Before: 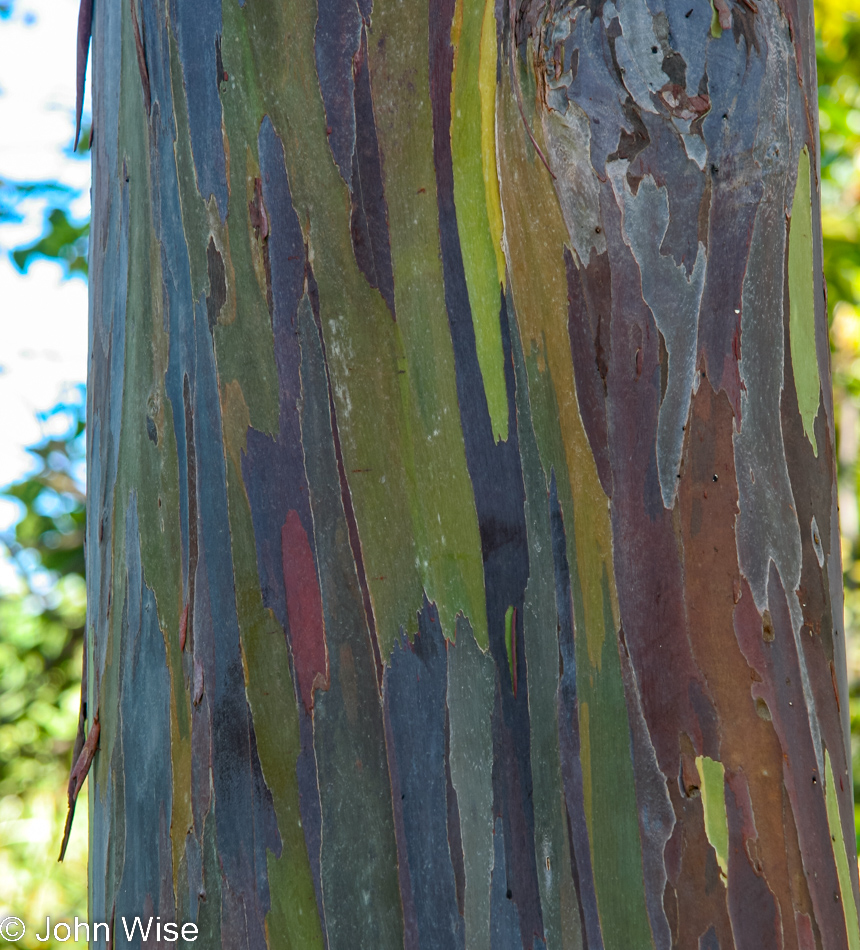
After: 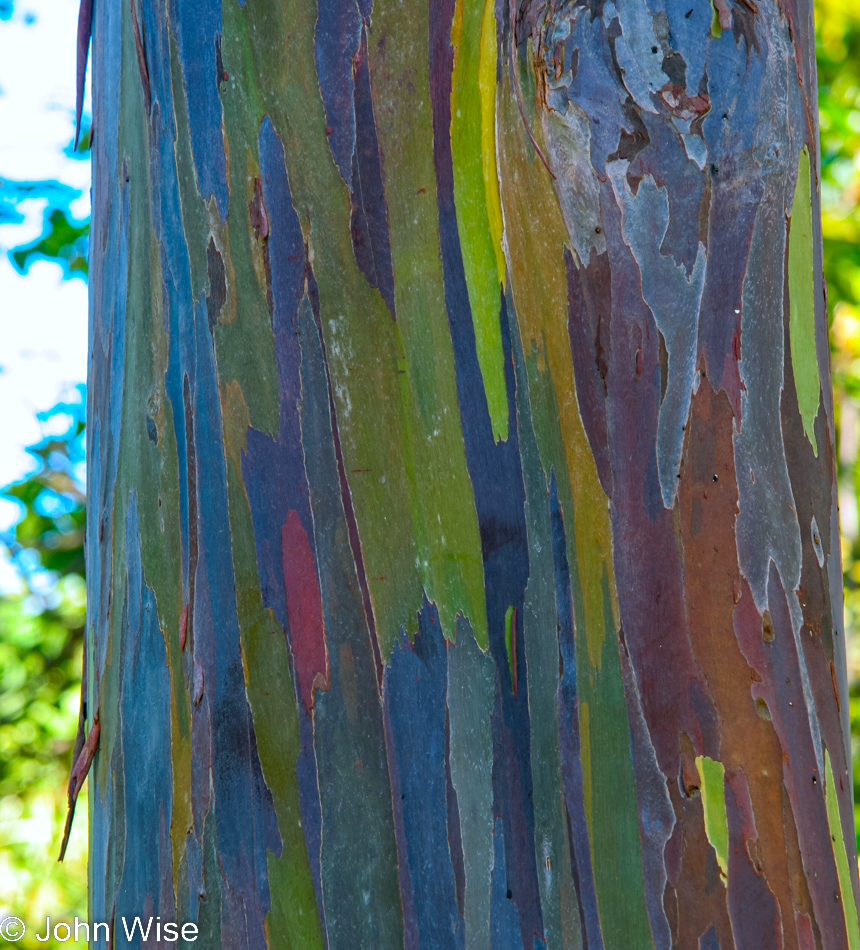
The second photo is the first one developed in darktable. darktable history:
color calibration: output R [1.063, -0.012, -0.003, 0], output B [-0.079, 0.047, 1, 0], x 0.372, y 0.386, temperature 4283.65 K
color correction: highlights a* -7.43, highlights b* 1, shadows a* -2.81, saturation 1.43
